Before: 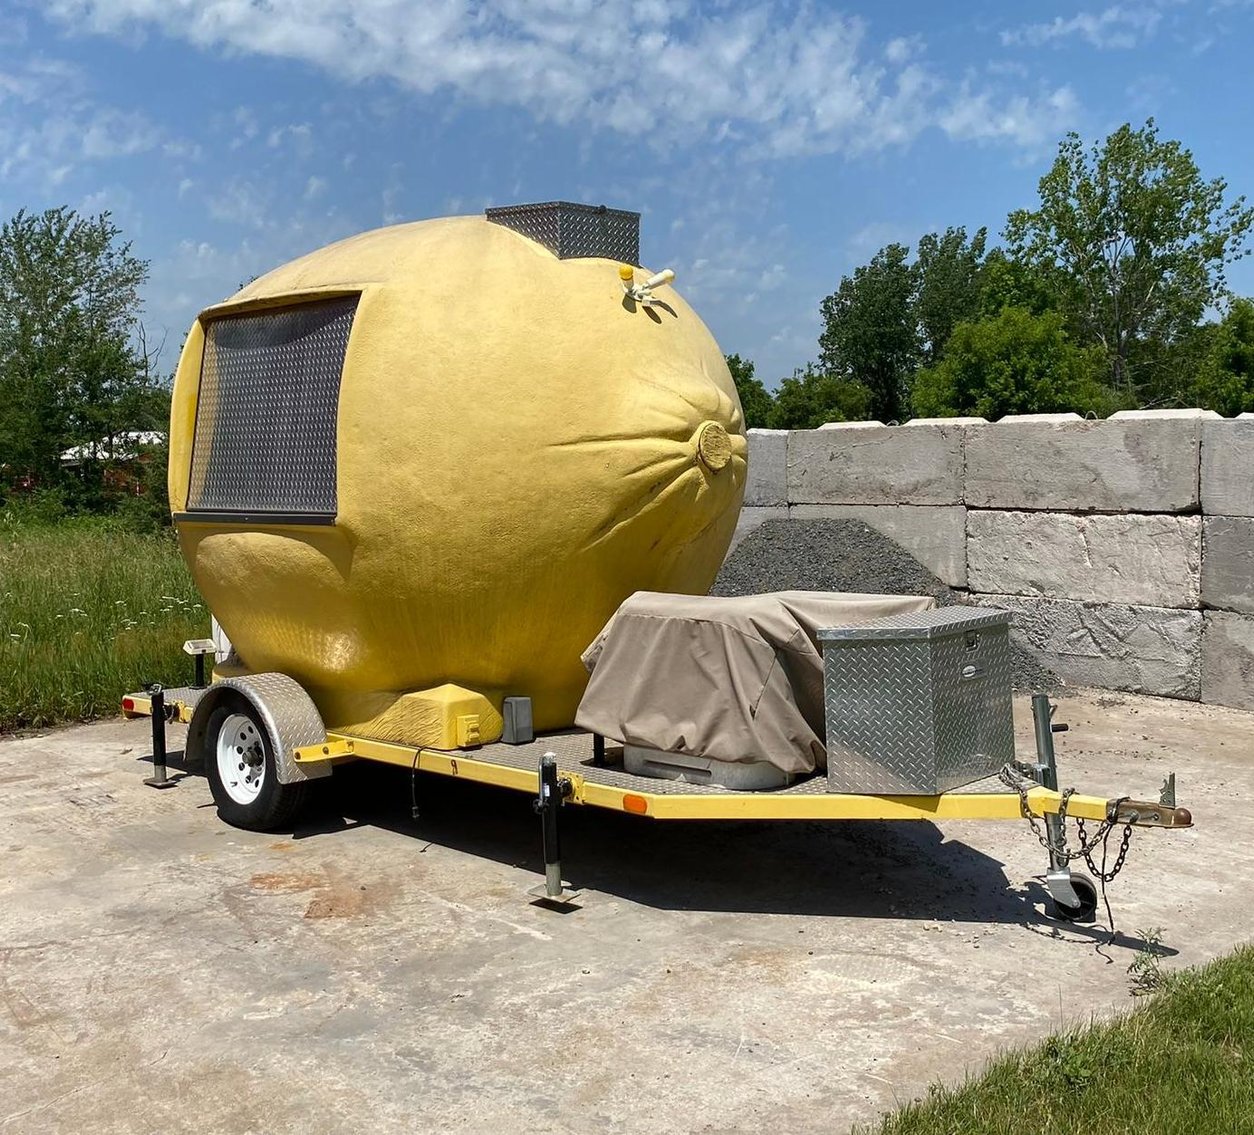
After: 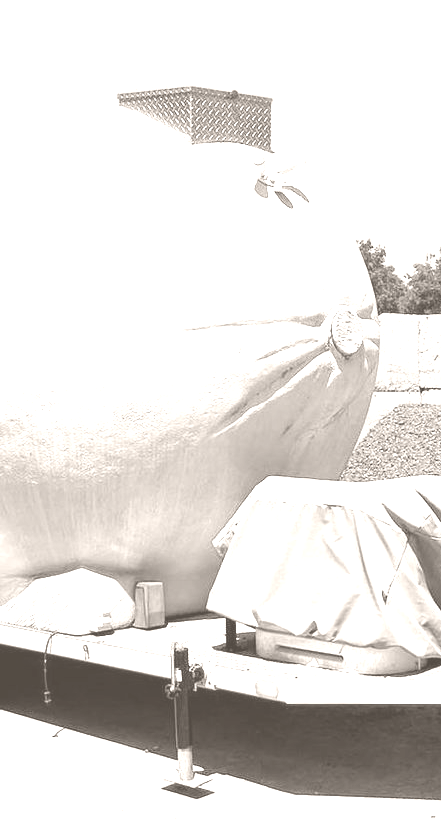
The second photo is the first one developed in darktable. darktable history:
exposure: black level correction 0, exposure 1 EV, compensate exposure bias true, compensate highlight preservation false
white balance: emerald 1
crop and rotate: left 29.476%, top 10.214%, right 35.32%, bottom 17.333%
colorize: hue 34.49°, saturation 35.33%, source mix 100%, lightness 55%, version 1
